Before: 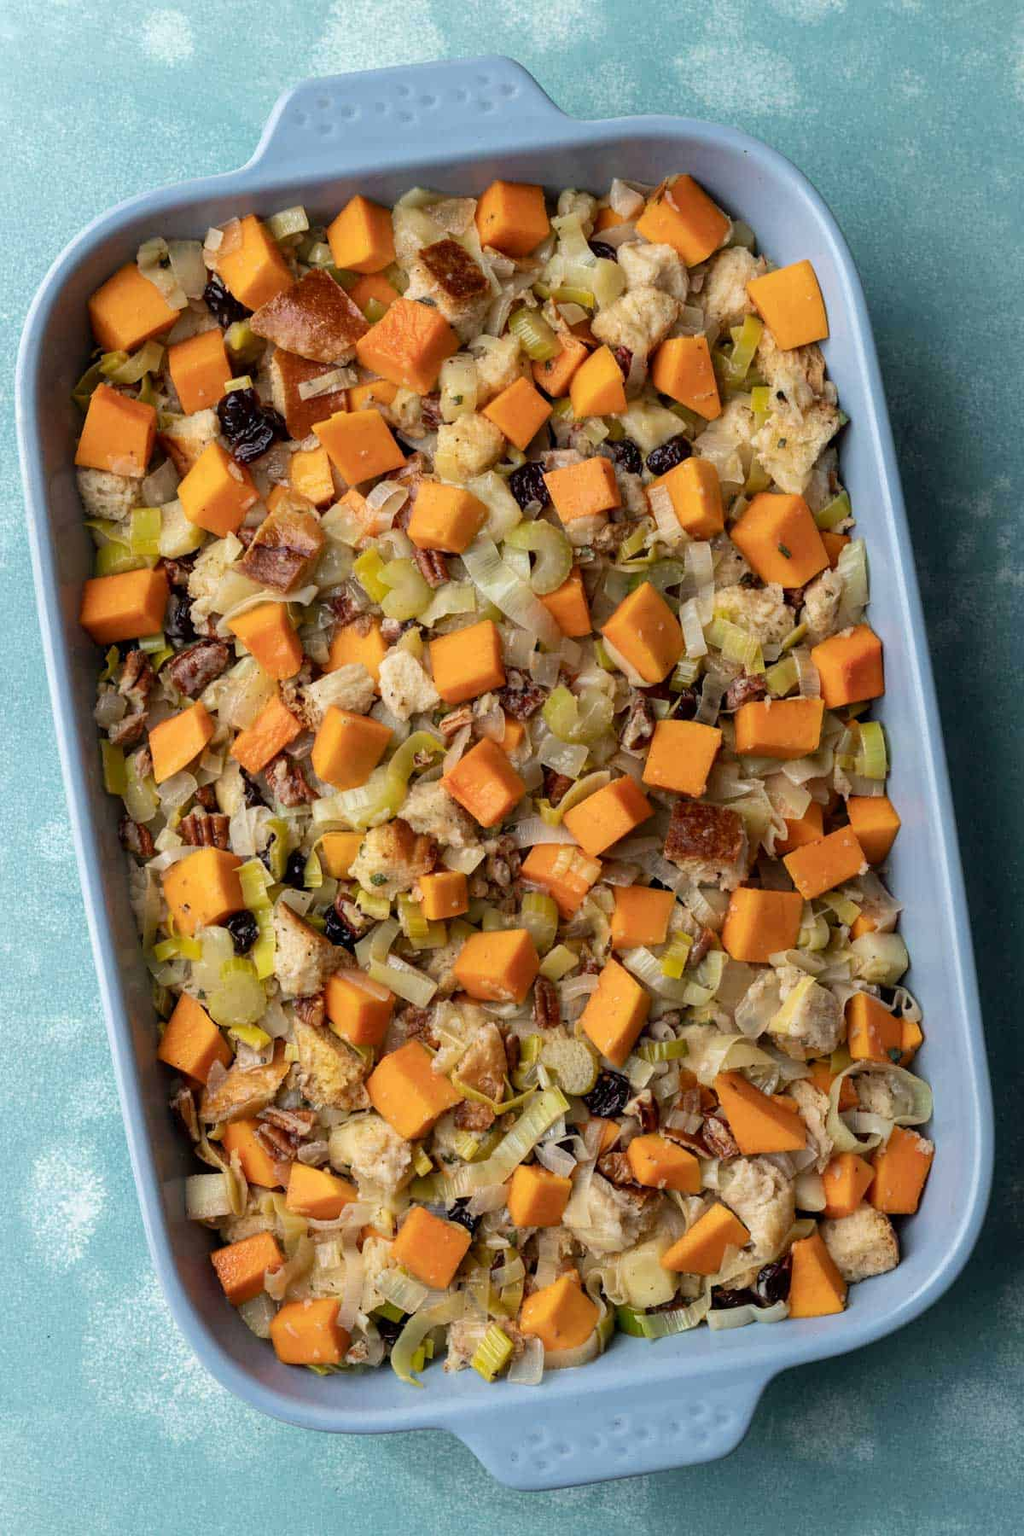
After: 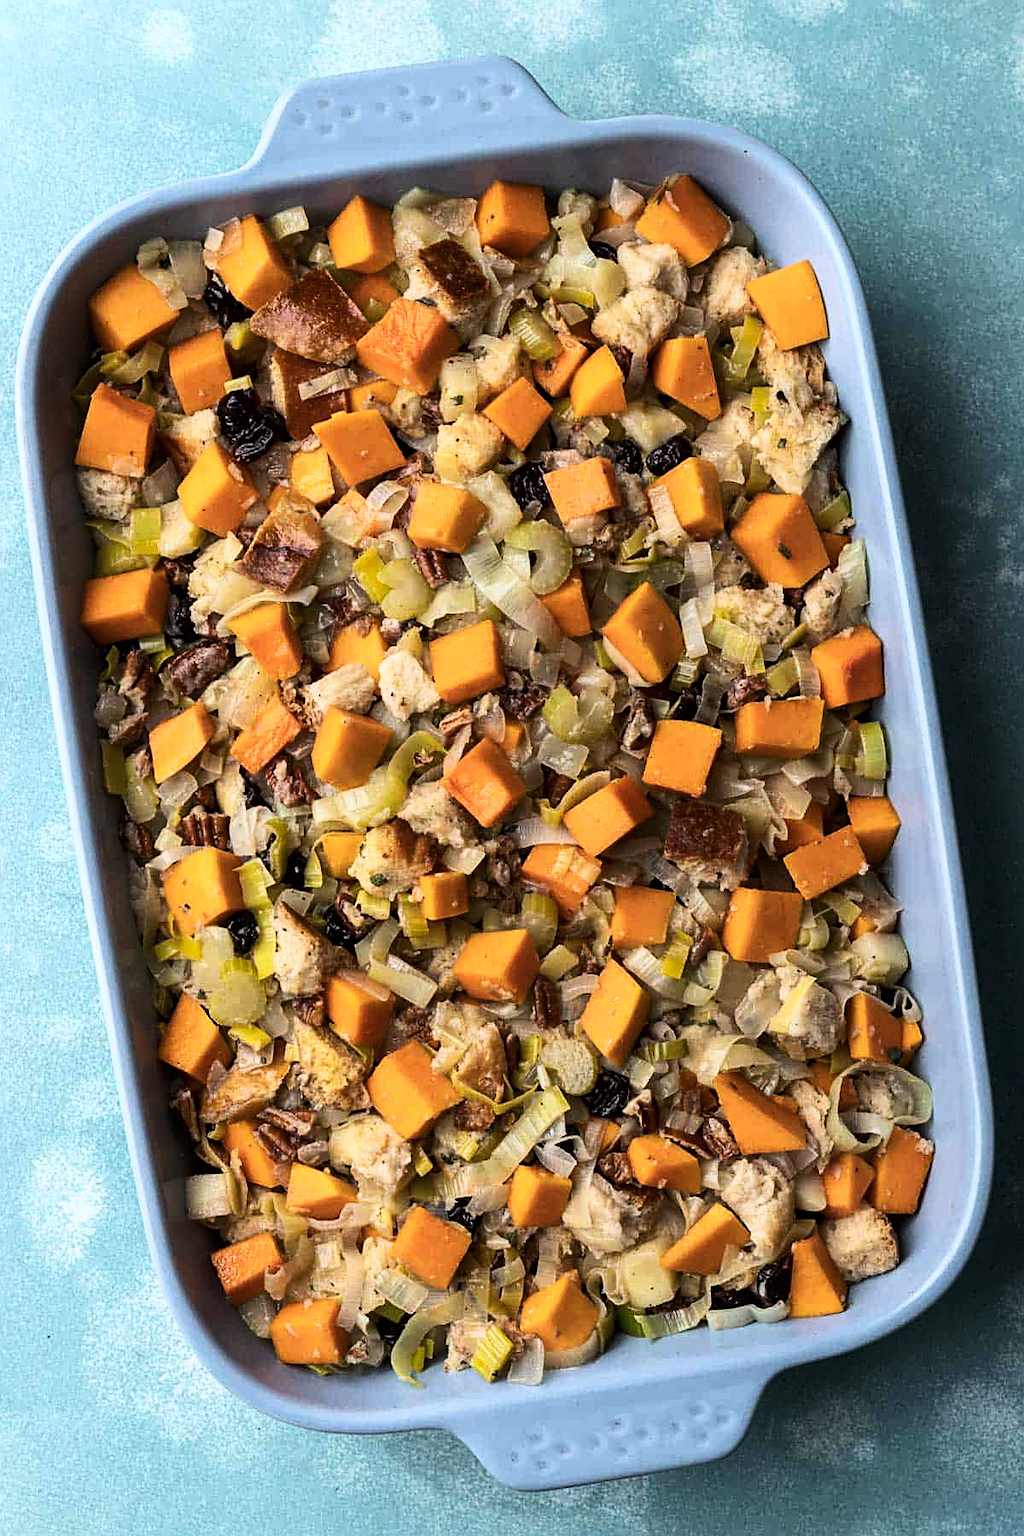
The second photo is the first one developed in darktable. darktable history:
sharpen: on, module defaults
white balance: red 1.004, blue 1.024
tone curve: curves: ch0 [(0, 0) (0.004, 0.001) (0.133, 0.078) (0.325, 0.241) (0.832, 0.917) (1, 1)], color space Lab, linked channels, preserve colors none
